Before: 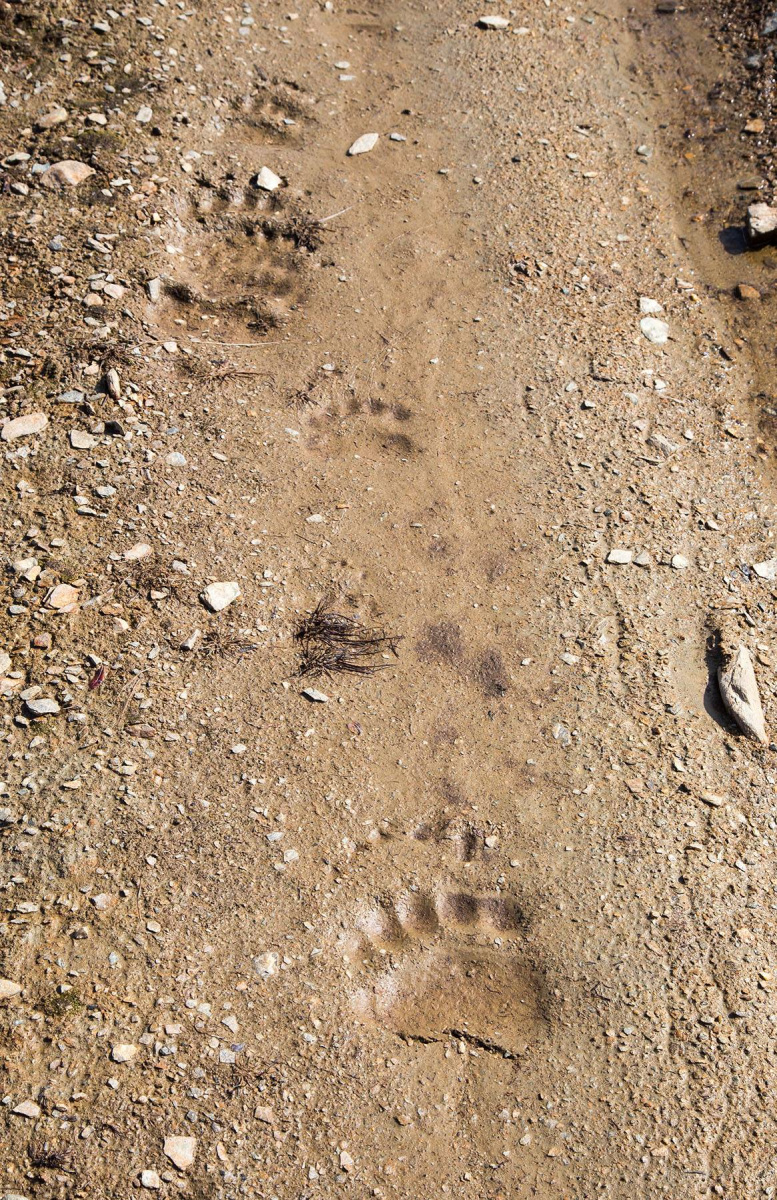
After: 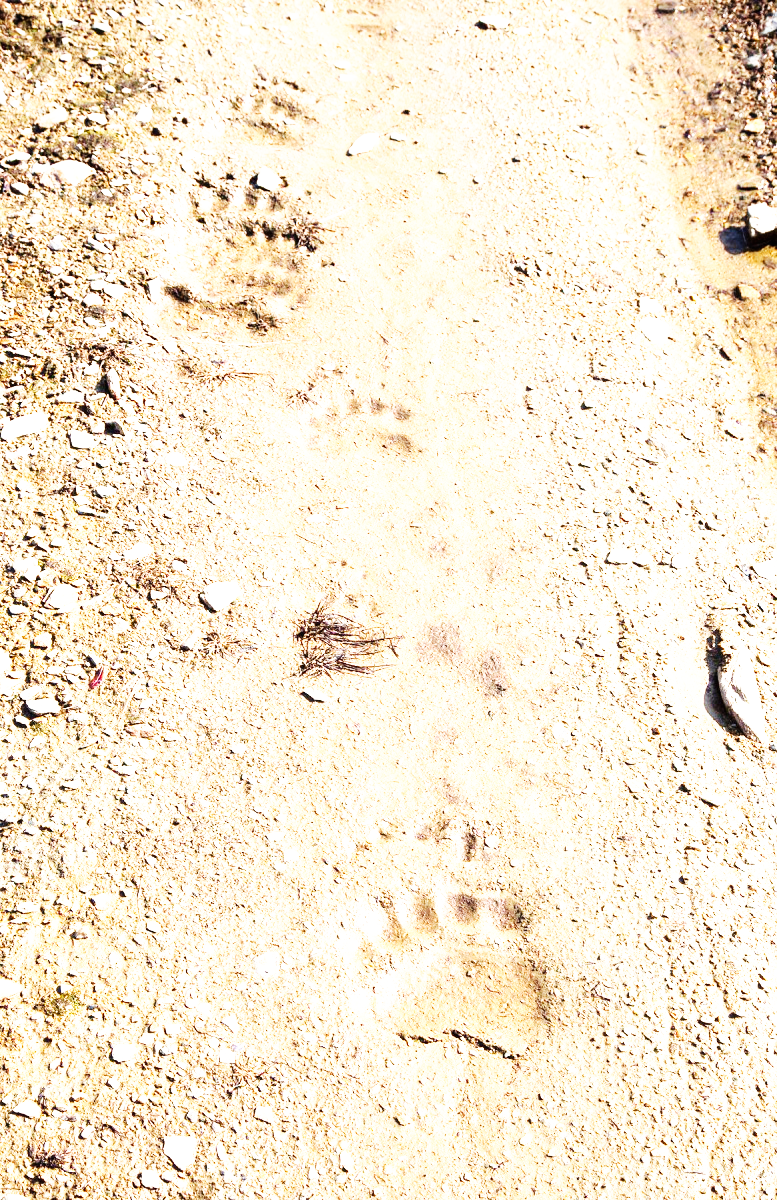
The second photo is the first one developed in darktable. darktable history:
exposure: black level correction 0, exposure 1.1 EV, compensate exposure bias true, compensate highlight preservation false
base curve: curves: ch0 [(0, 0) (0.007, 0.004) (0.027, 0.03) (0.046, 0.07) (0.207, 0.54) (0.442, 0.872) (0.673, 0.972) (1, 1)], preserve colors none
